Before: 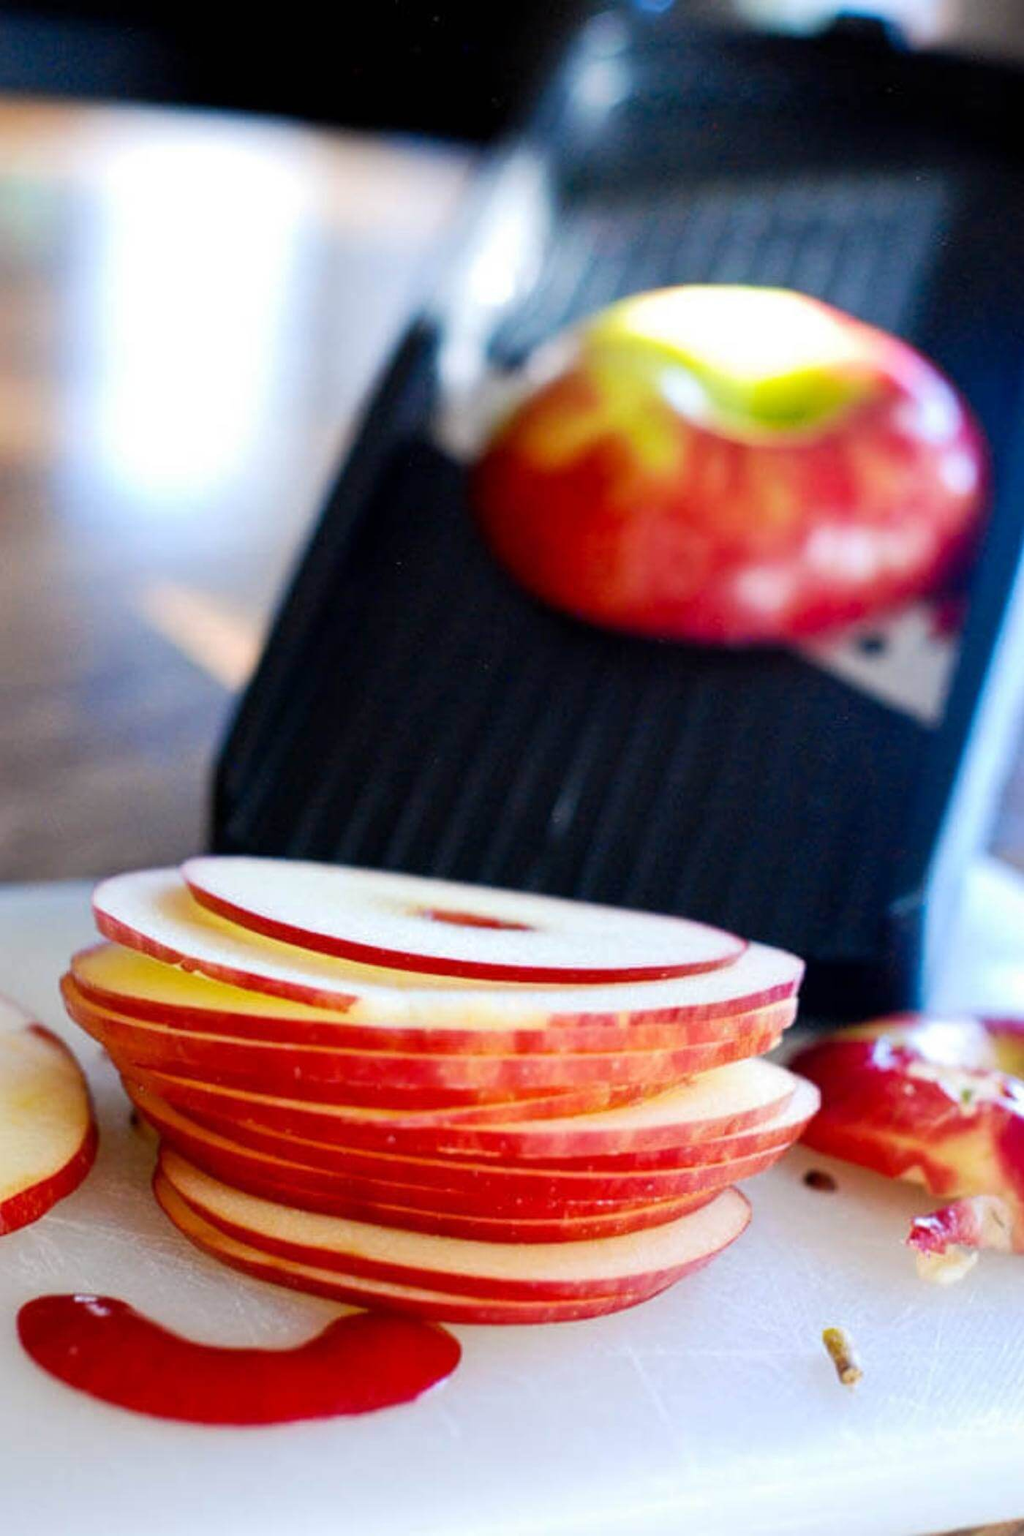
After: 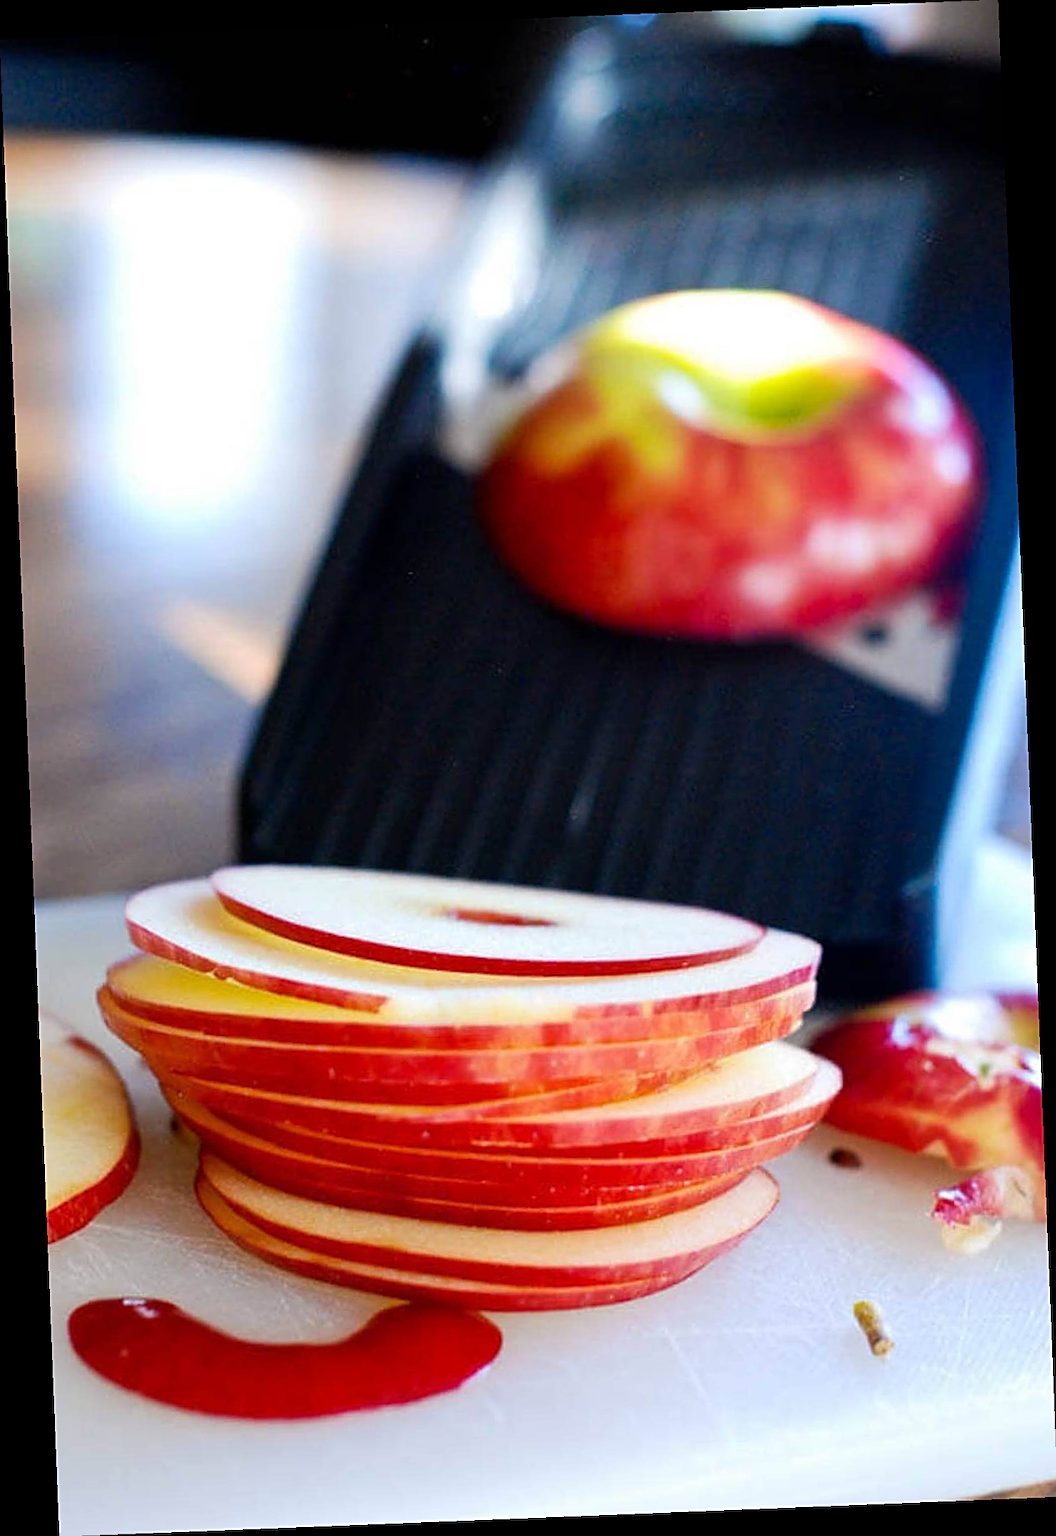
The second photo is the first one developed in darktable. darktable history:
sharpen: amount 0.6
rotate and perspective: rotation -2.29°, automatic cropping off
